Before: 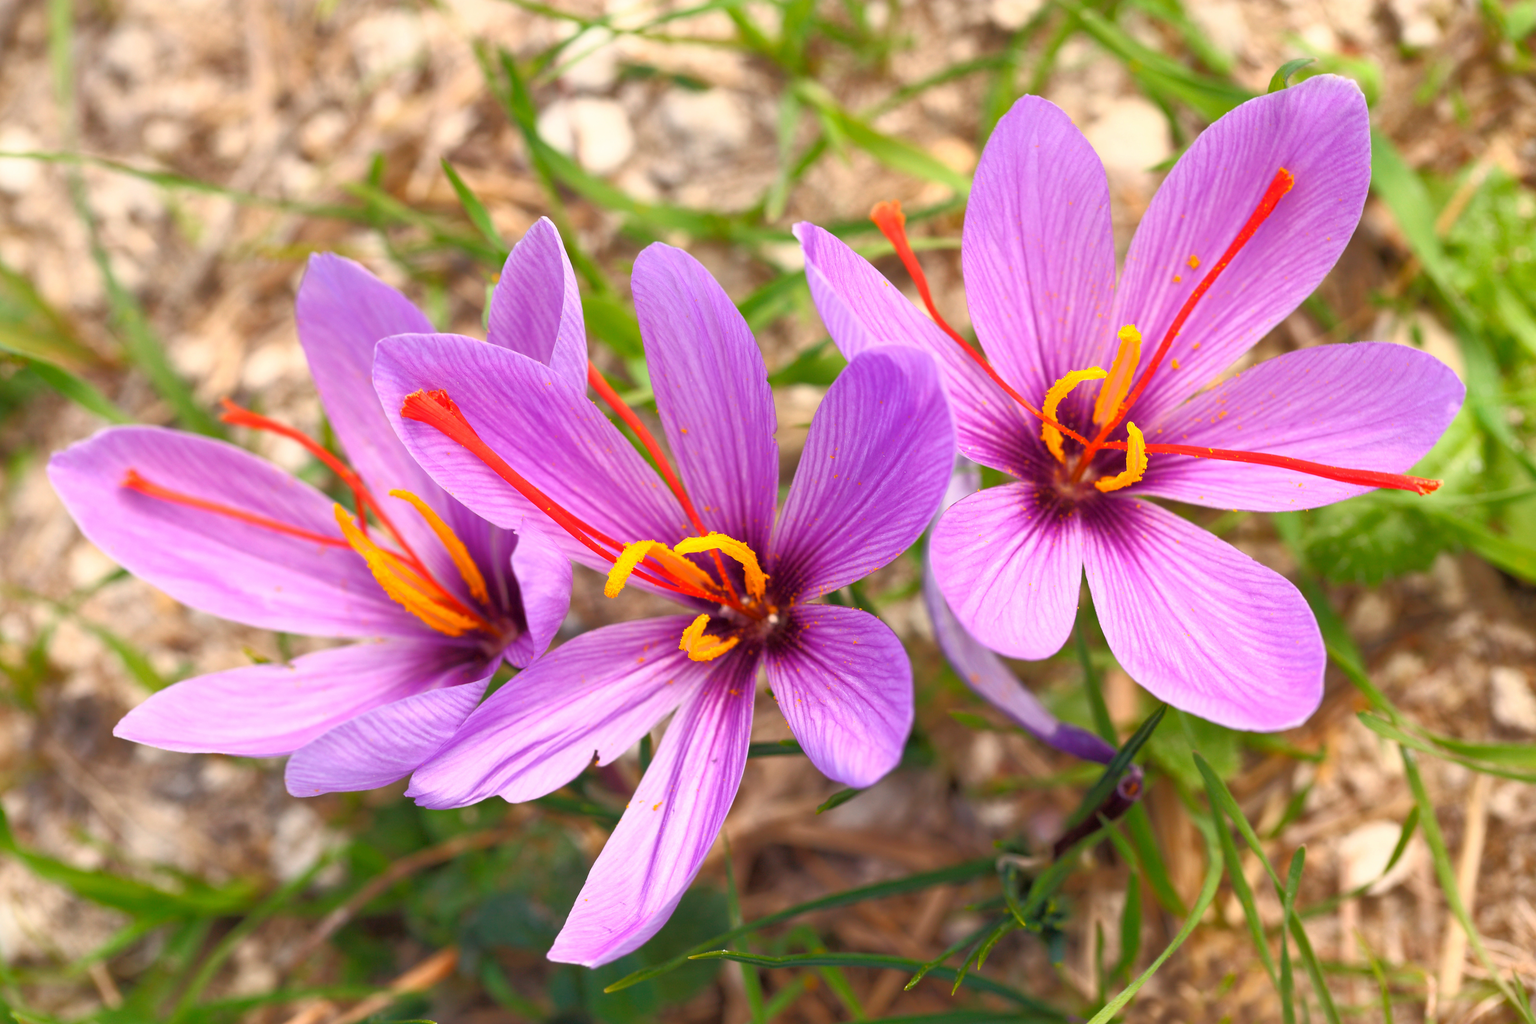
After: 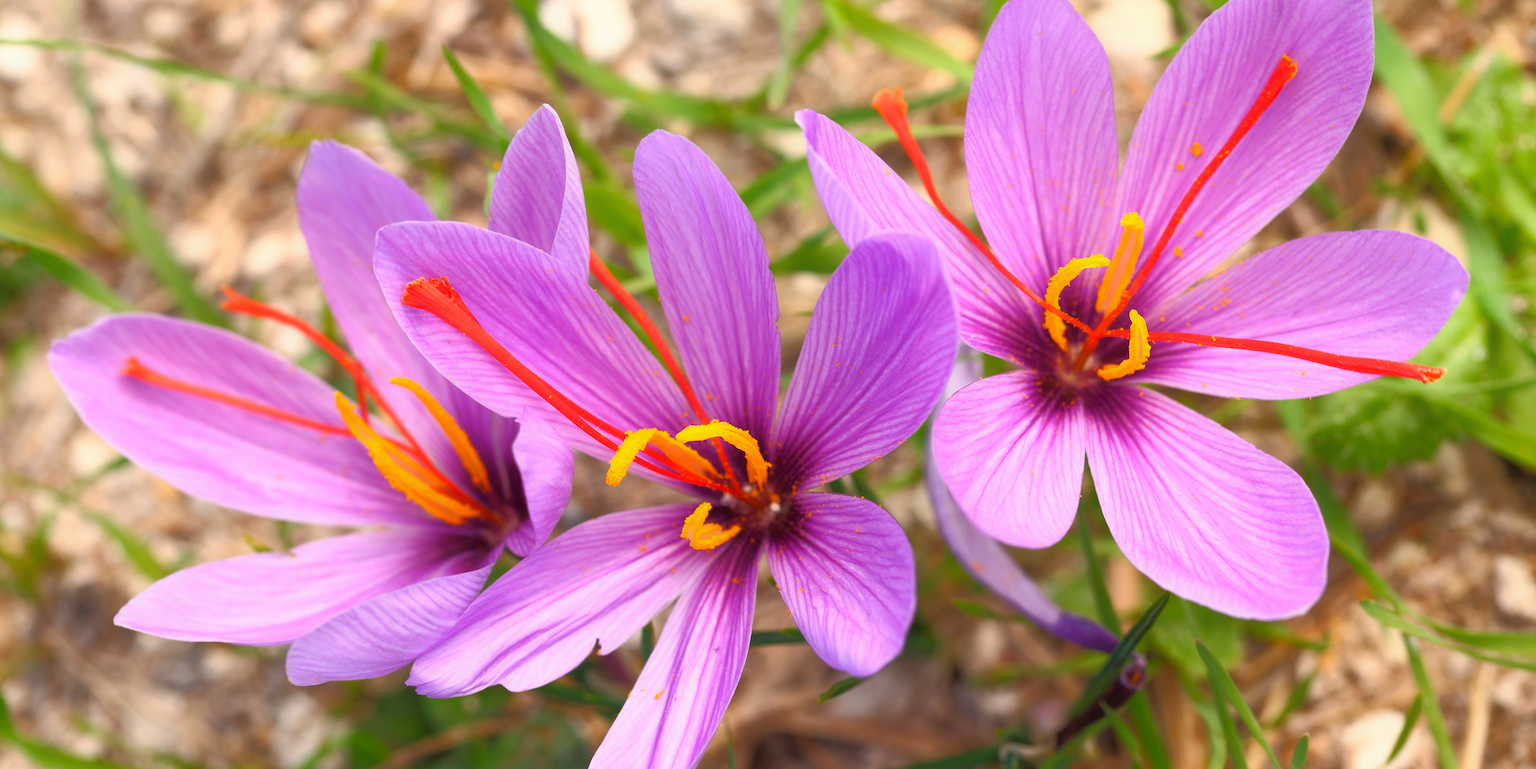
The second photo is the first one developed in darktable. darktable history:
crop: top 11.052%, bottom 13.949%
contrast equalizer: octaves 7, y [[0.5, 0.488, 0.462, 0.461, 0.491, 0.5], [0.5 ×6], [0.5 ×6], [0 ×6], [0 ×6]]
